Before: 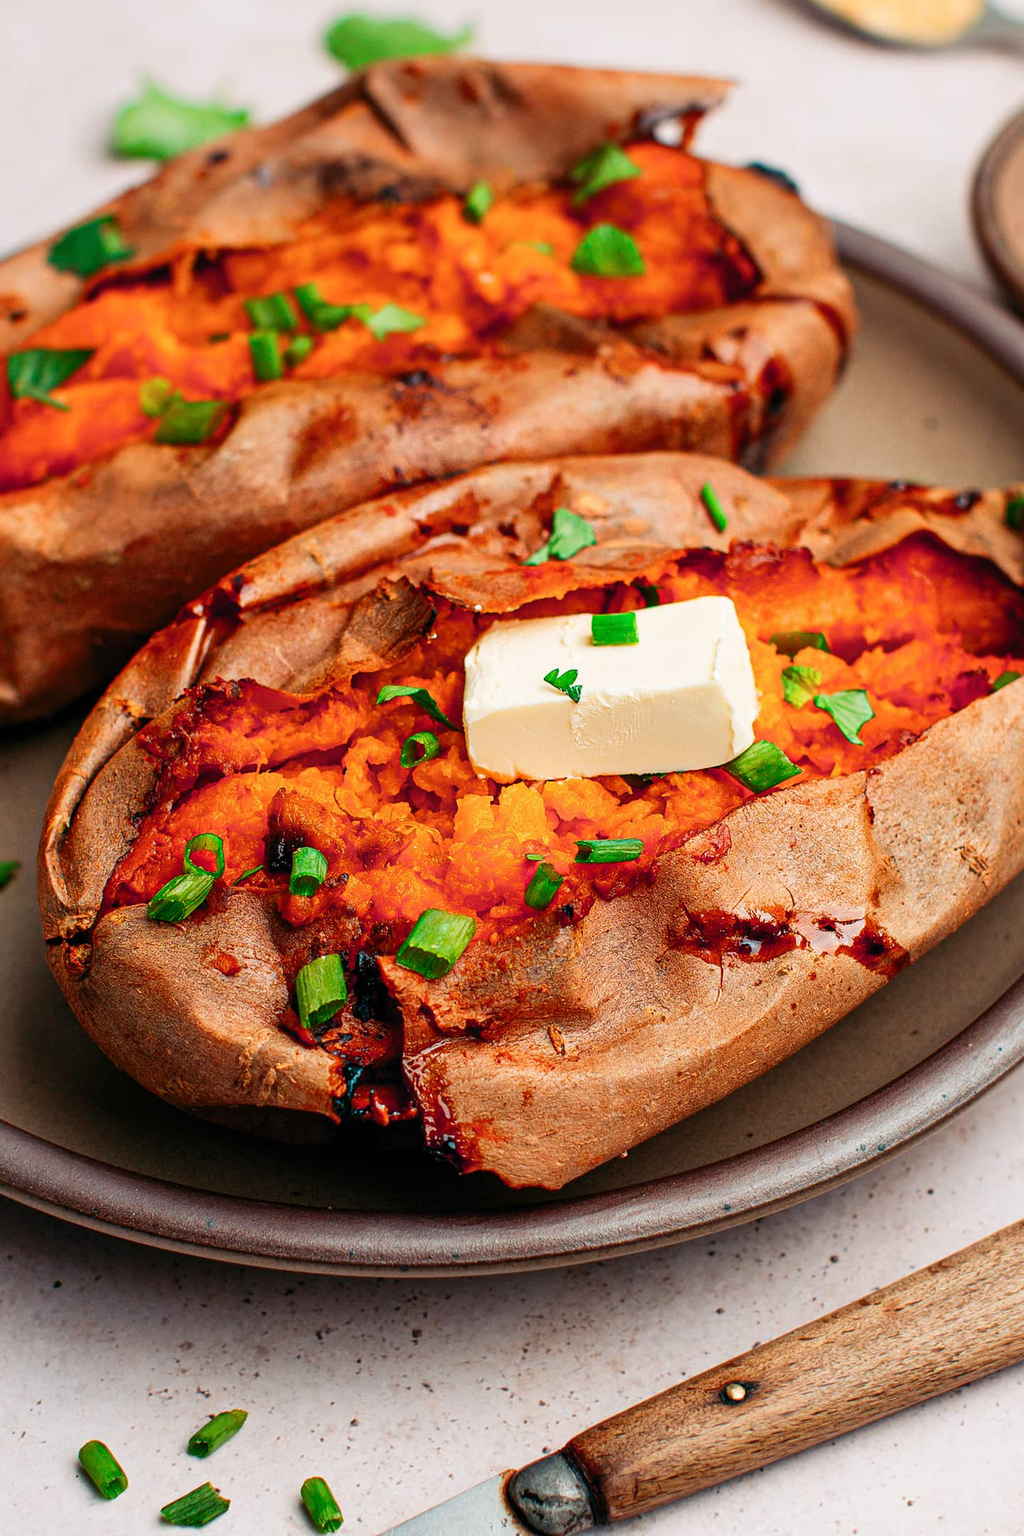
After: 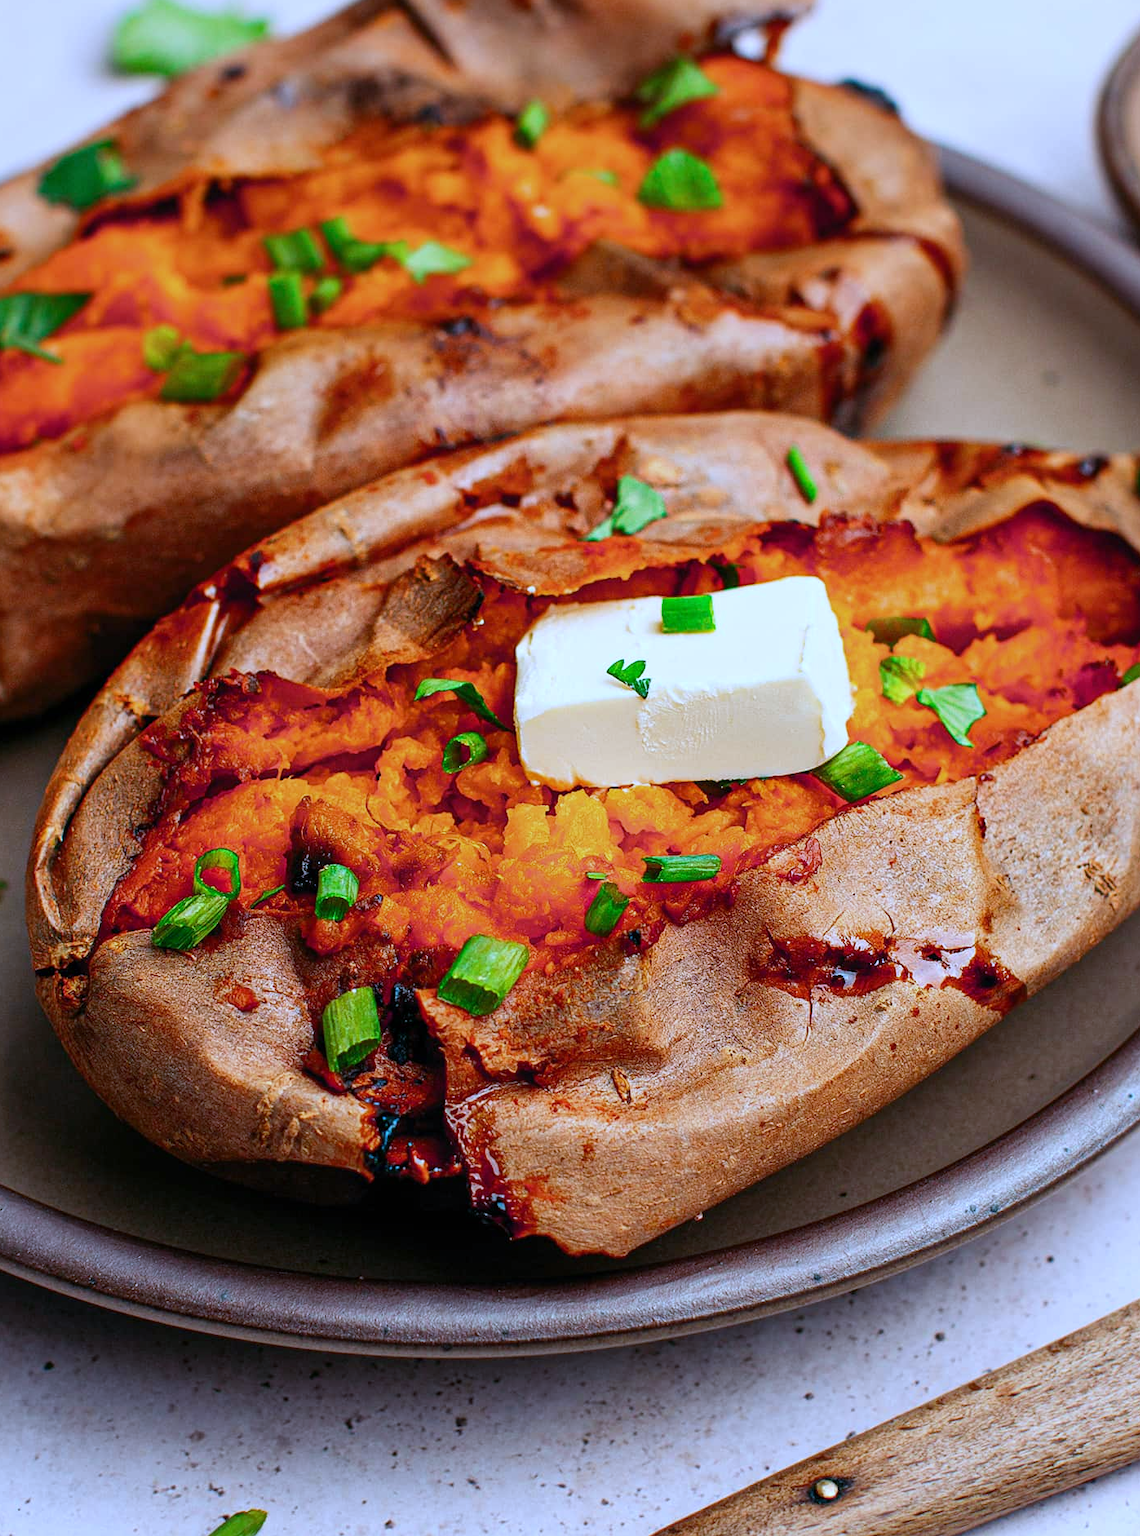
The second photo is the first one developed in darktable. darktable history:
crop: left 1.507%, top 6.147%, right 1.379%, bottom 6.637%
white balance: red 0.871, blue 1.249
